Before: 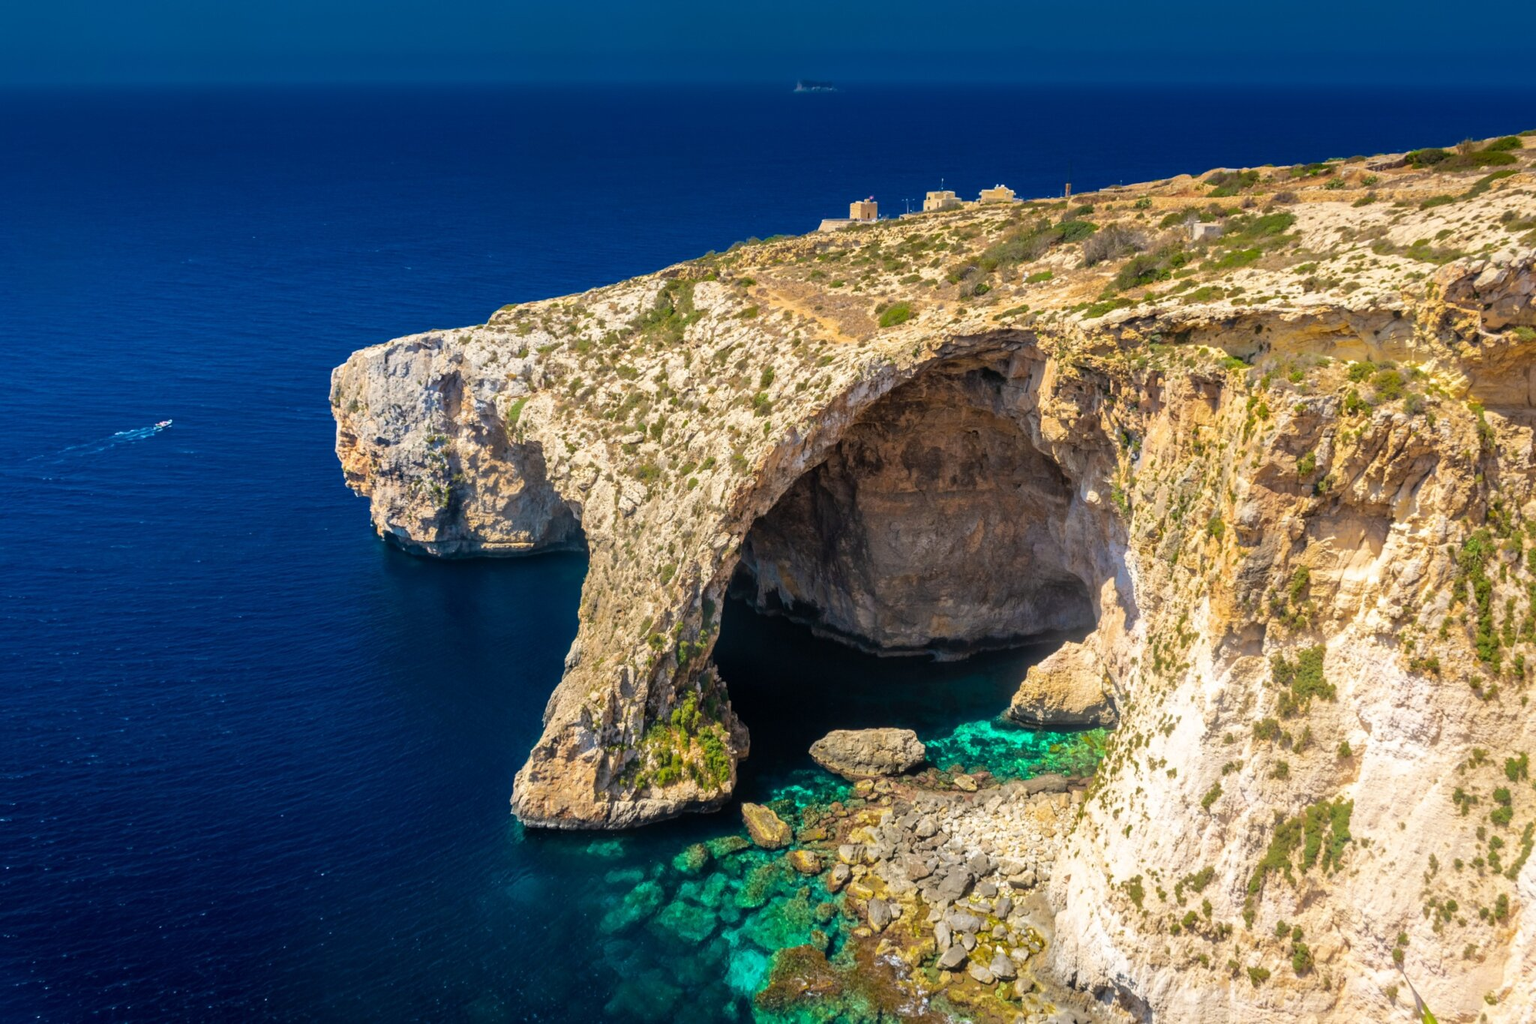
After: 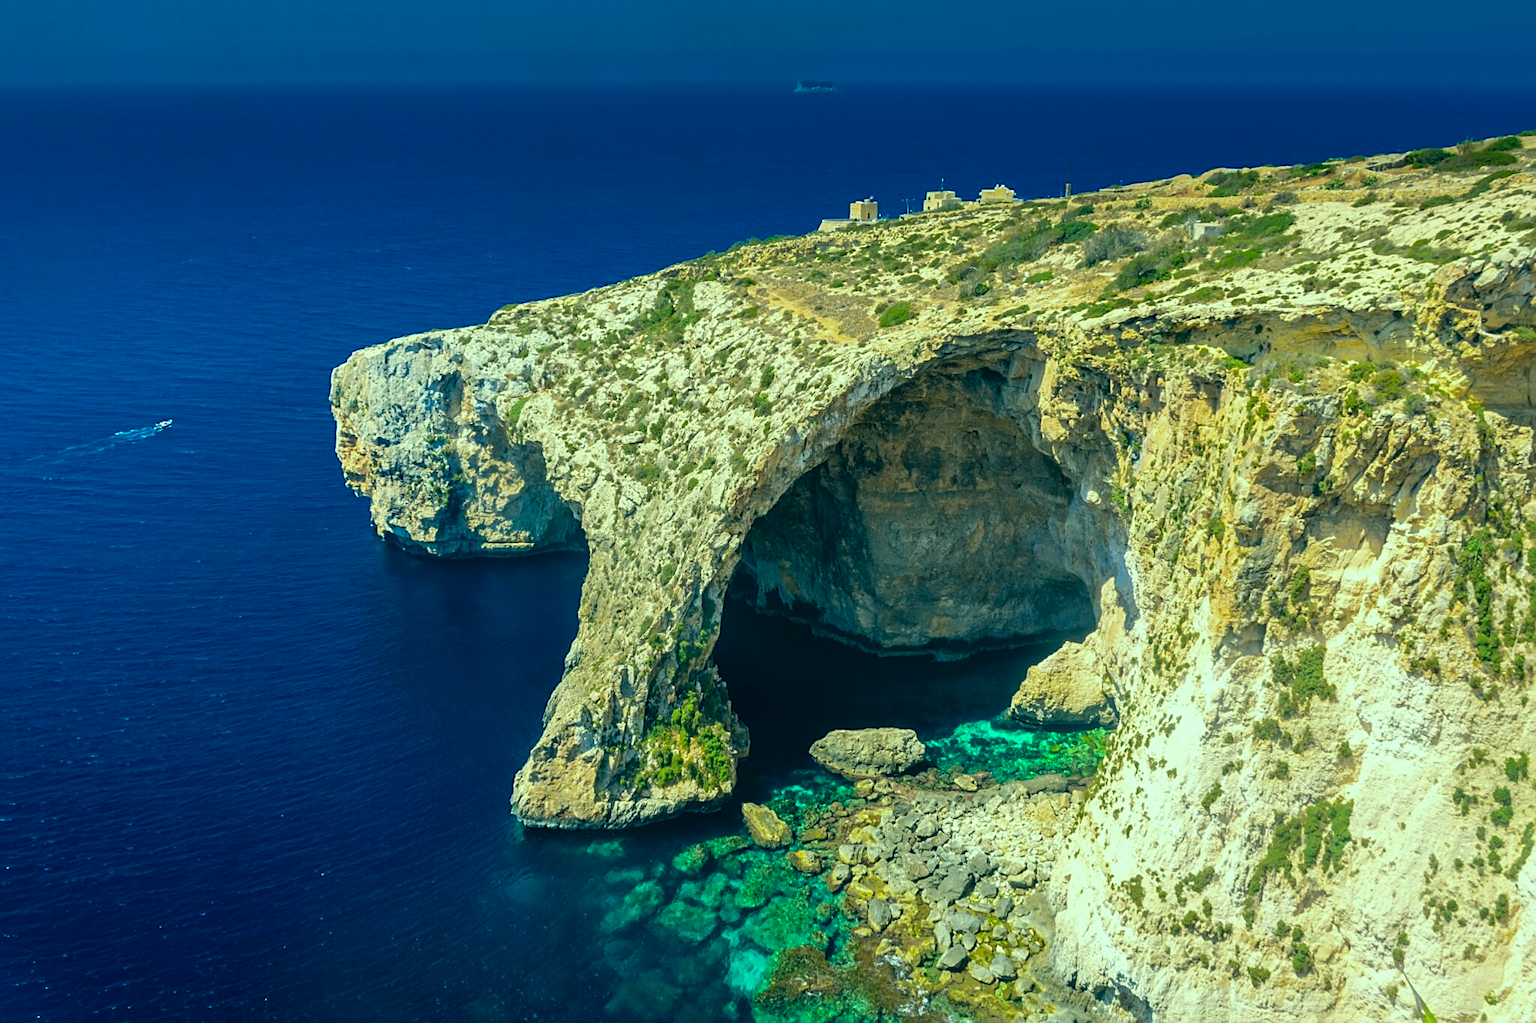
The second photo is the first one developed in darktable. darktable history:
sharpen: on, module defaults
exposure: compensate exposure bias true, compensate highlight preservation false
color correction: highlights a* -19.95, highlights b* 9.8, shadows a* -20.32, shadows b* -11.19
